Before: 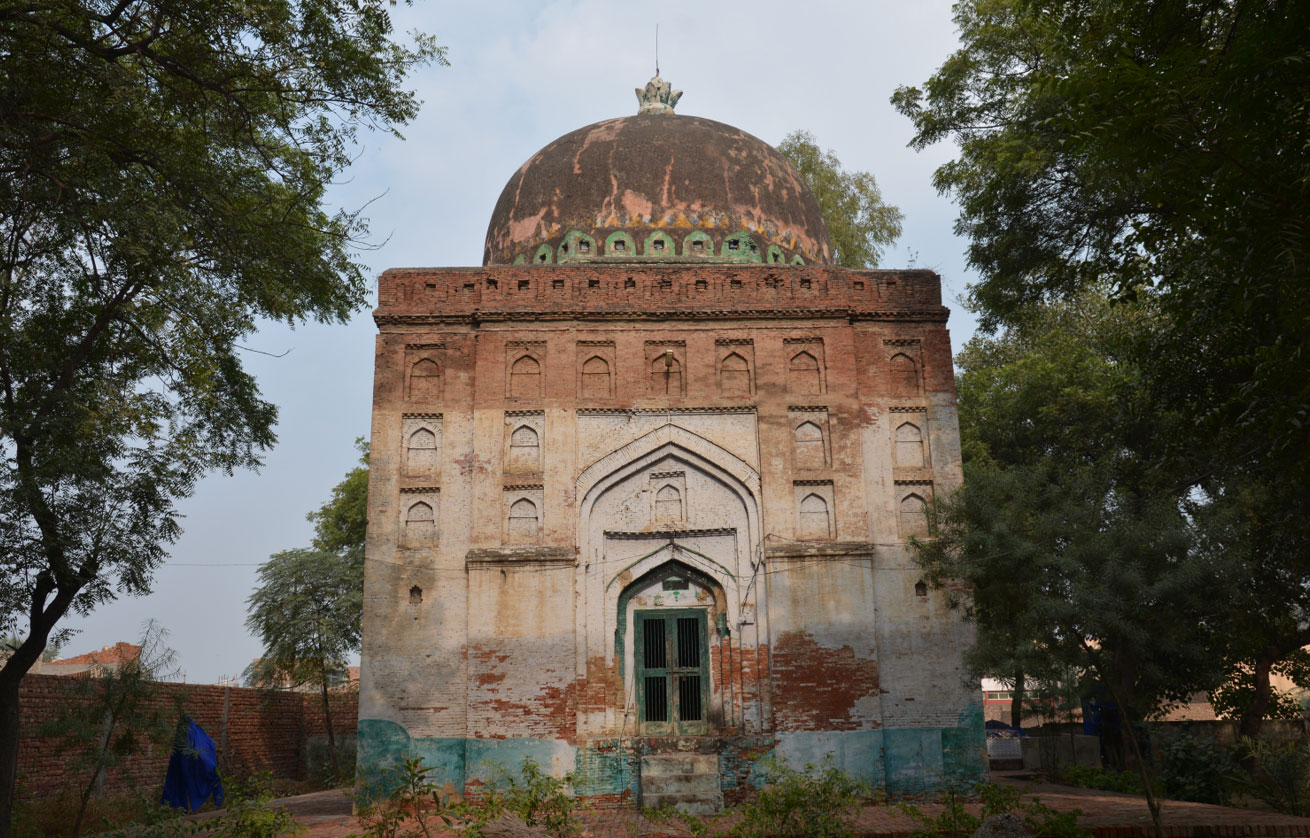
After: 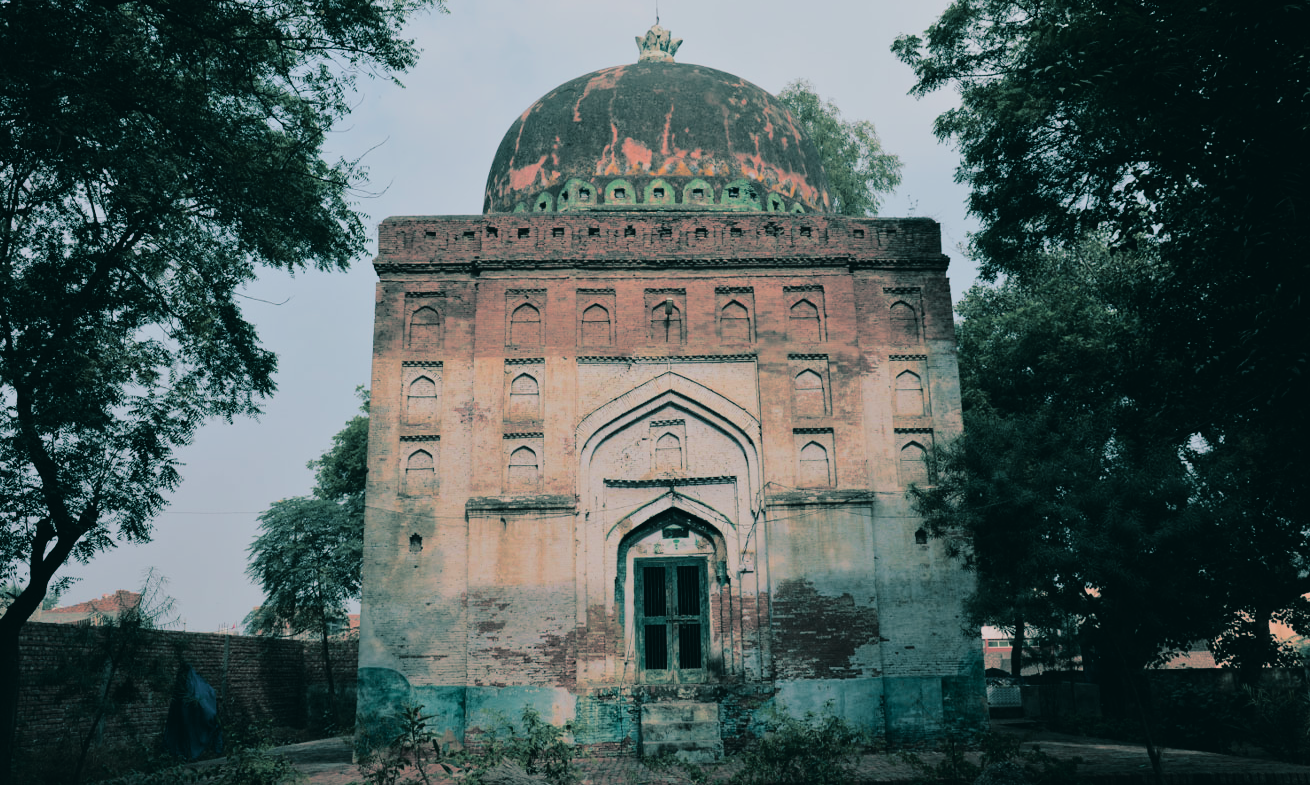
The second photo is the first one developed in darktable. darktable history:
crop and rotate: top 6.25%
tone curve: curves: ch0 [(0, 0.025) (0.15, 0.143) (0.452, 0.486) (0.751, 0.788) (1, 0.961)]; ch1 [(0, 0) (0.416, 0.4) (0.476, 0.469) (0.497, 0.494) (0.546, 0.571) (0.566, 0.607) (0.62, 0.657) (1, 1)]; ch2 [(0, 0) (0.386, 0.397) (0.505, 0.498) (0.547, 0.546) (0.579, 0.58) (1, 1)], color space Lab, independent channels, preserve colors none
tone equalizer: on, module defaults
filmic rgb: black relative exposure -9.22 EV, white relative exposure 6.77 EV, hardness 3.07, contrast 1.05
split-toning: shadows › hue 186.43°, highlights › hue 49.29°, compress 30.29%
